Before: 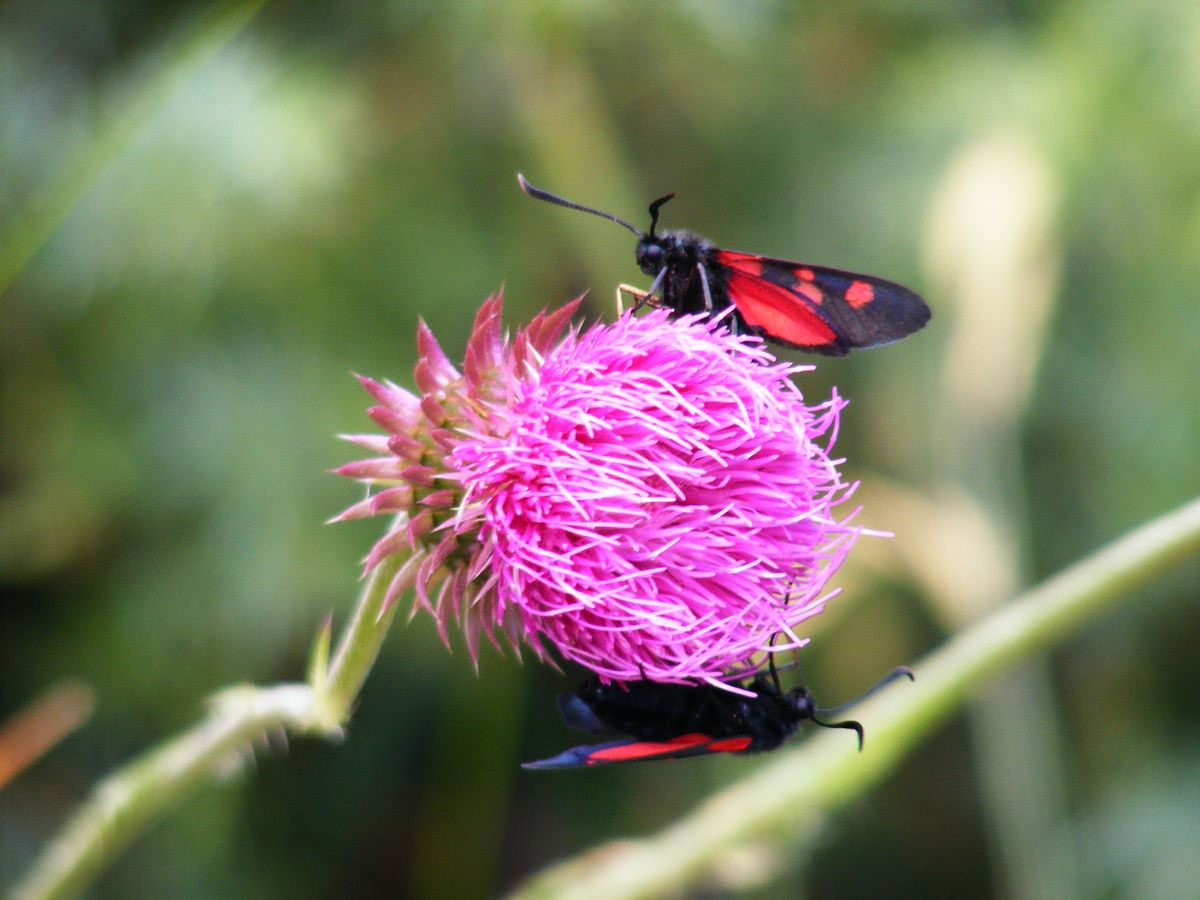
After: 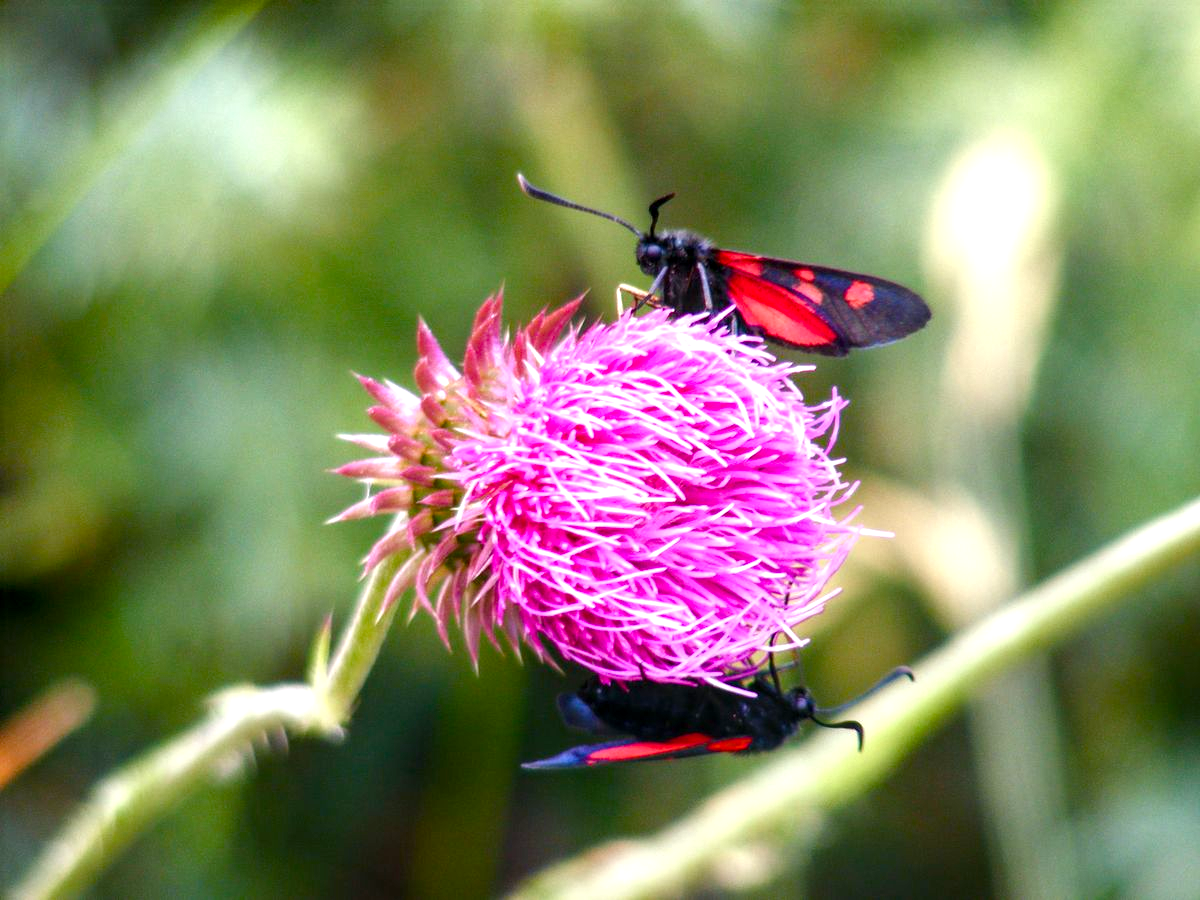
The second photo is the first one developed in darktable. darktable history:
color balance rgb: perceptual saturation grading › global saturation 25%, perceptual saturation grading › highlights -50%, perceptual saturation grading › shadows 30%, perceptual brilliance grading › global brilliance 12%, global vibrance 20%
local contrast: detail 130%
